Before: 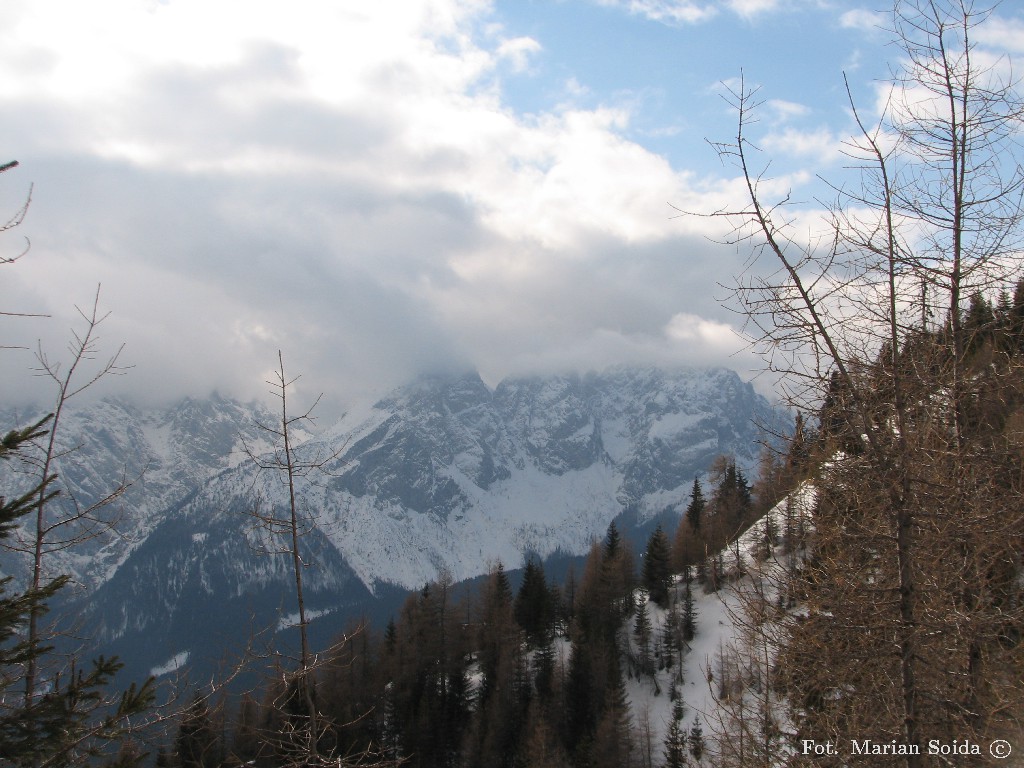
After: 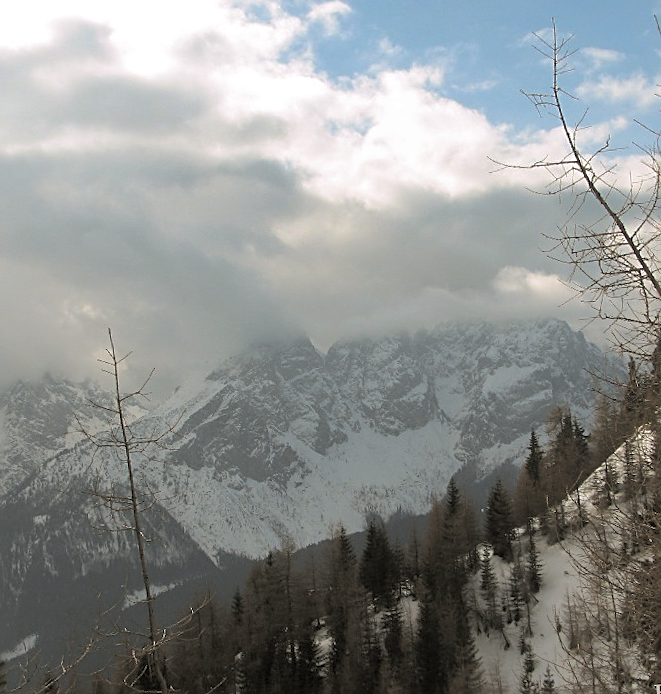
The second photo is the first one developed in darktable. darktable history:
shadows and highlights: on, module defaults
rgb curve: curves: ch2 [(0, 0) (0.567, 0.512) (1, 1)], mode RGB, independent channels
sharpen: on, module defaults
exposure: black level correction 0.001, compensate highlight preservation false
rotate and perspective: rotation -3.52°, crop left 0.036, crop right 0.964, crop top 0.081, crop bottom 0.919
split-toning: shadows › hue 46.8°, shadows › saturation 0.17, highlights › hue 316.8°, highlights › saturation 0.27, balance -51.82
crop and rotate: left 15.446%, right 17.836%
